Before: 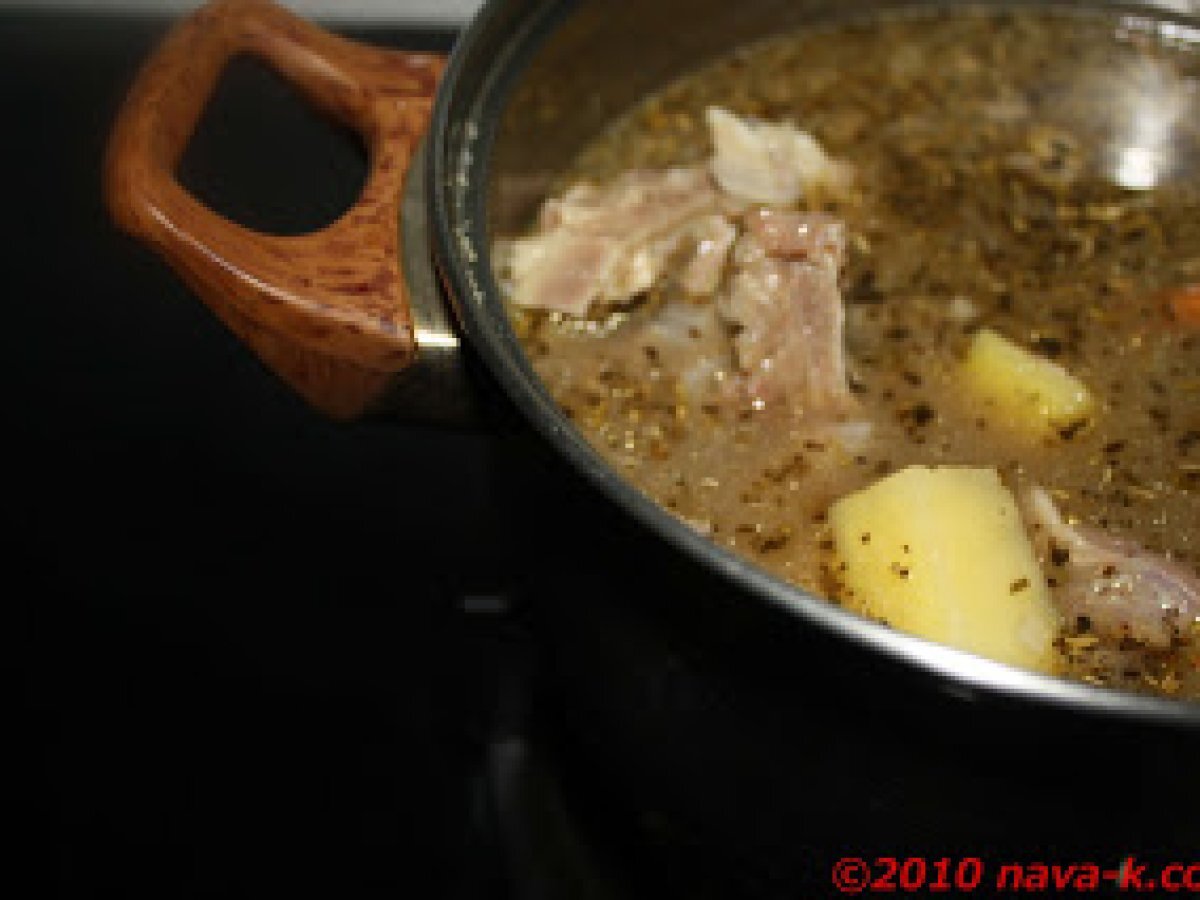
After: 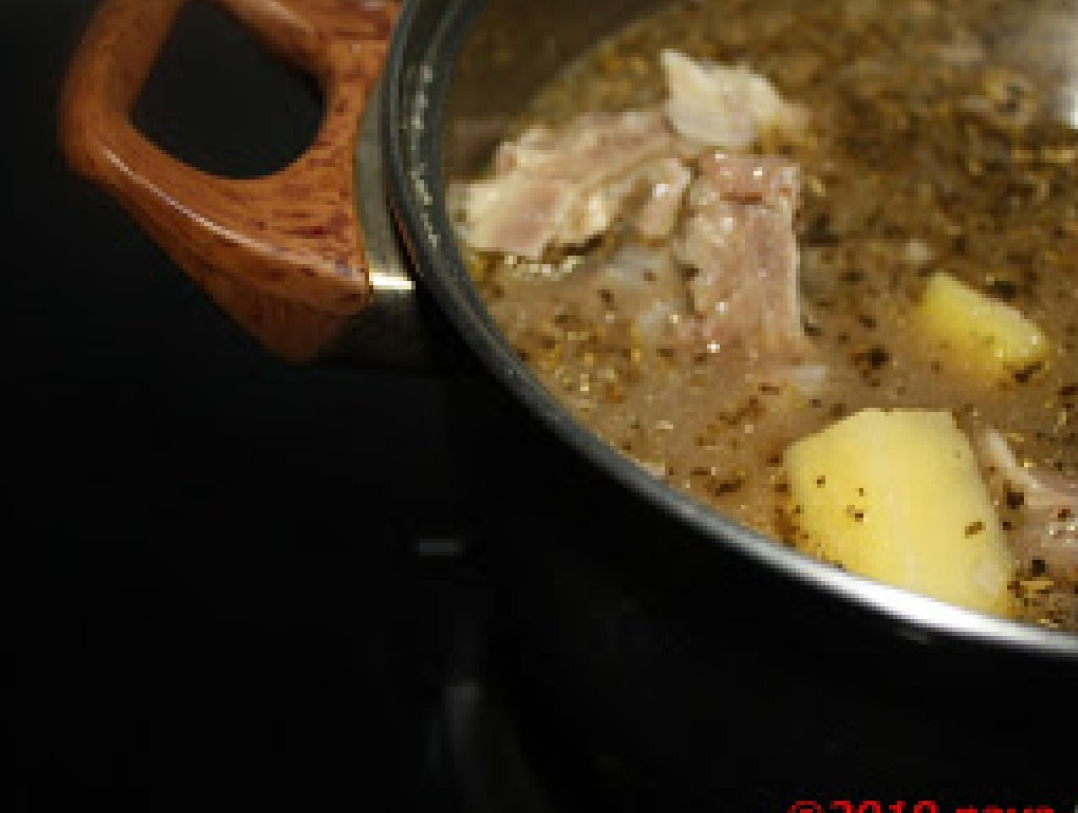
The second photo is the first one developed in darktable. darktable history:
crop: left 3.775%, top 6.431%, right 6.316%, bottom 3.18%
